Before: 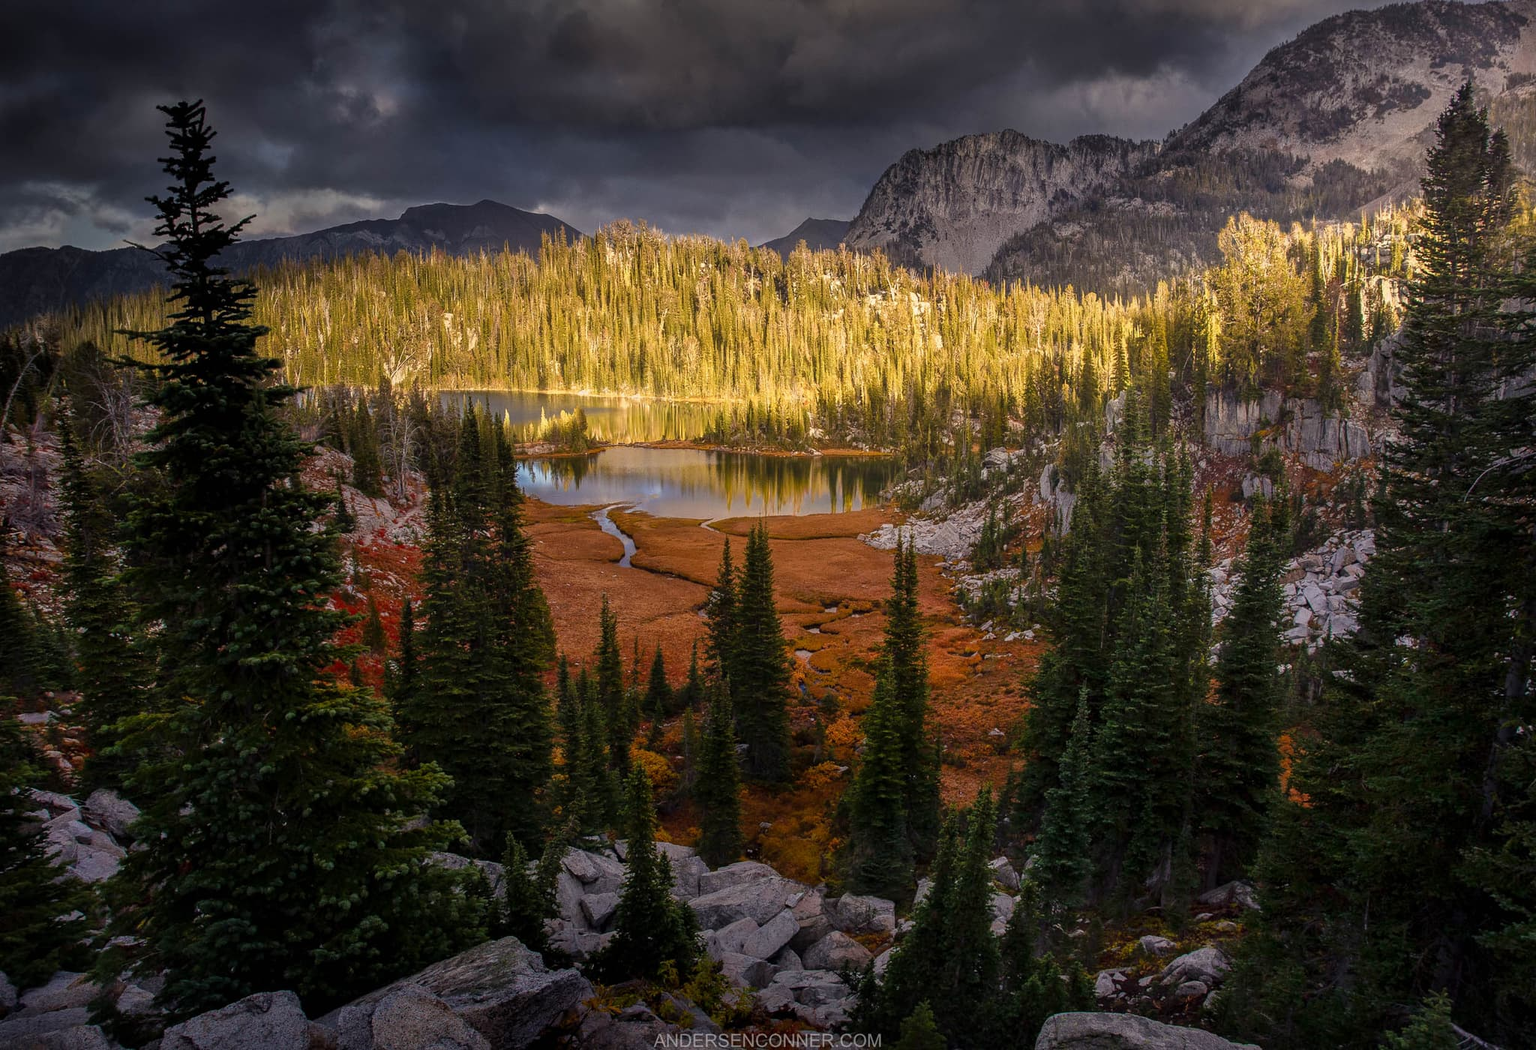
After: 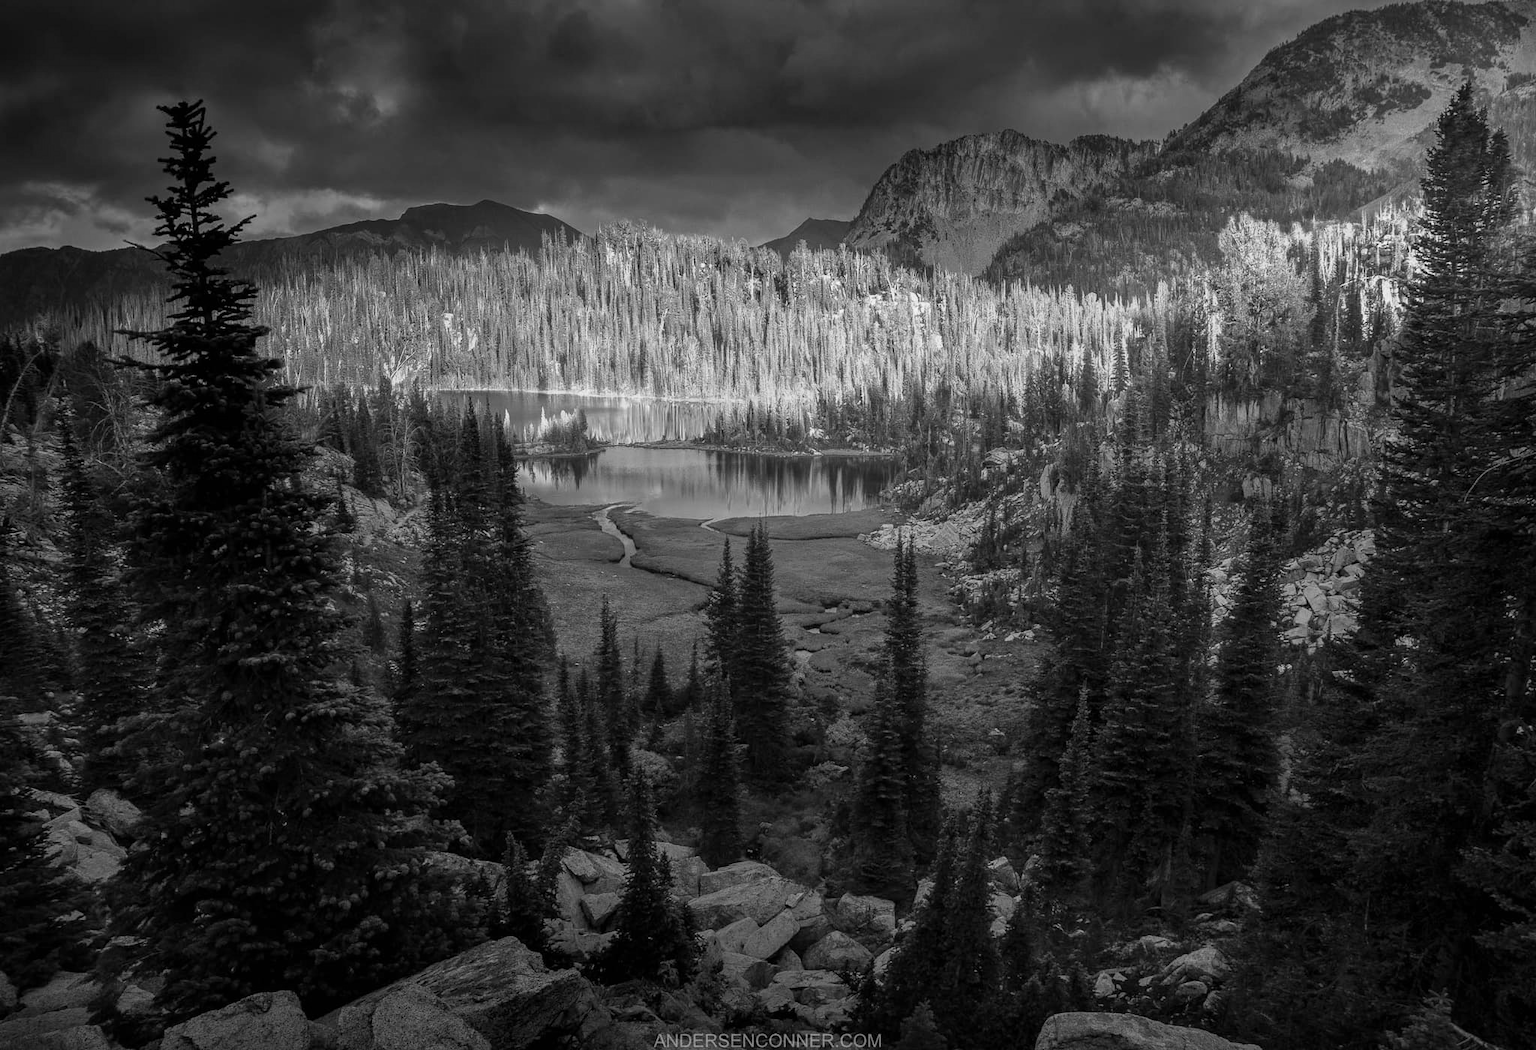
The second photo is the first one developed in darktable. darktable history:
monochrome: on, module defaults
white balance: red 0.988, blue 1.017
